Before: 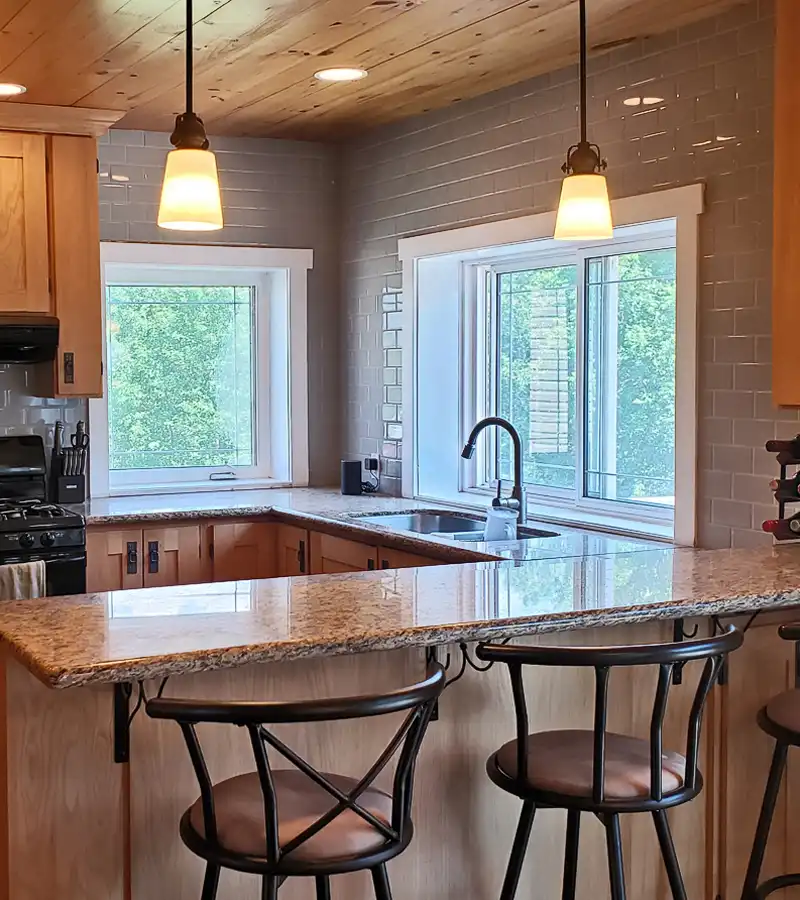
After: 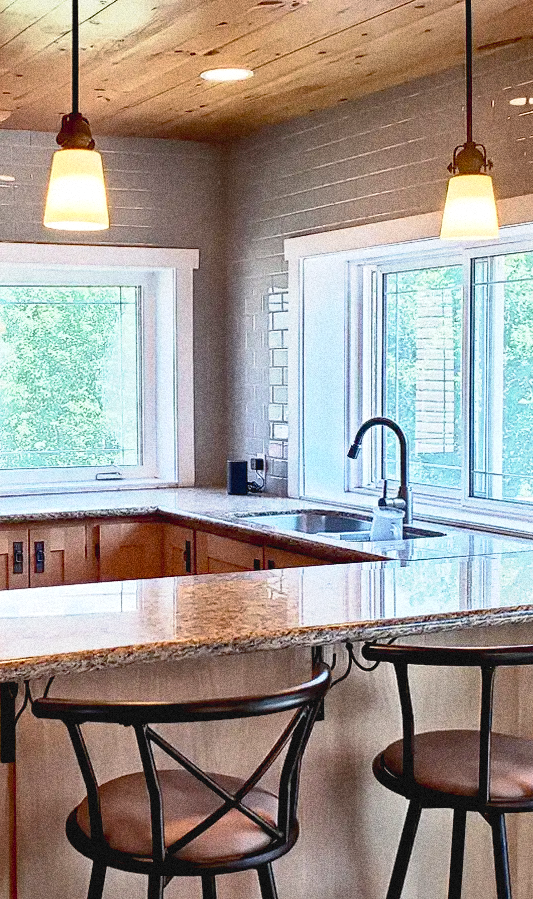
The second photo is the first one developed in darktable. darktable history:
contrast brightness saturation: contrast -0.1, saturation -0.1
exposure: black level correction 0.001, exposure 0.5 EV, compensate exposure bias true, compensate highlight preservation false
base curve: curves: ch0 [(0.017, 0) (0.425, 0.441) (0.844, 0.933) (1, 1)], preserve colors none
crop and rotate: left 14.292%, right 19.041%
grain: coarseness 14.49 ISO, strength 48.04%, mid-tones bias 35%
